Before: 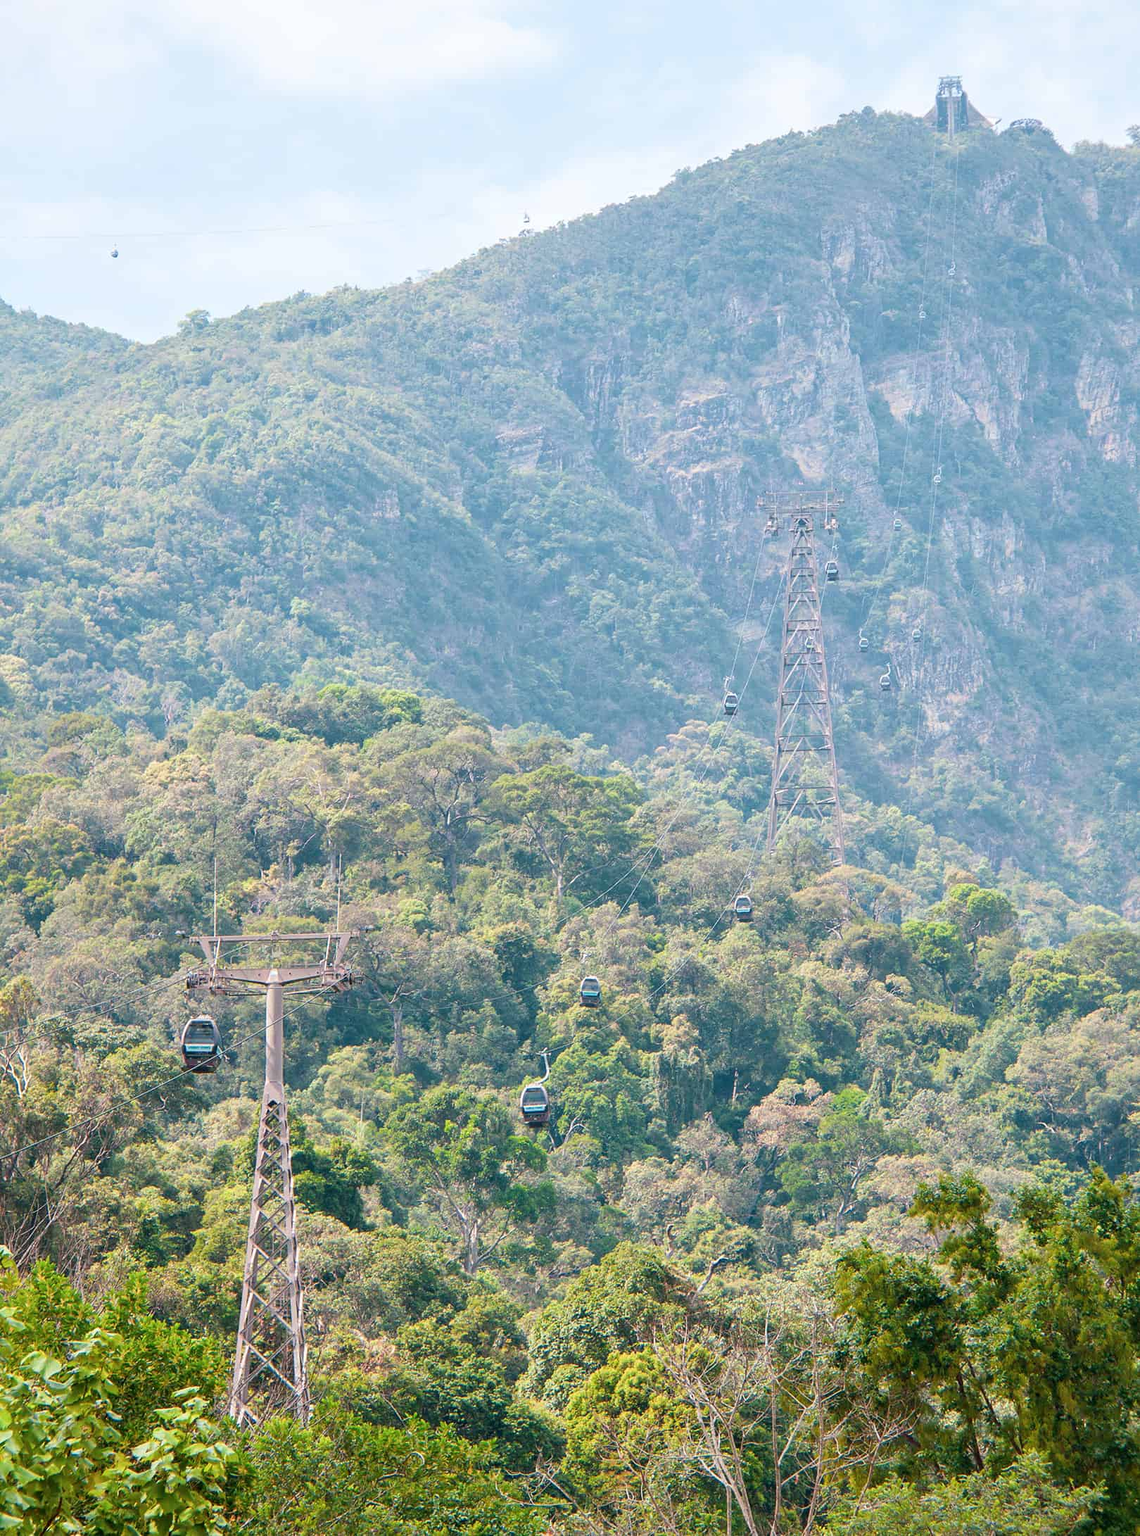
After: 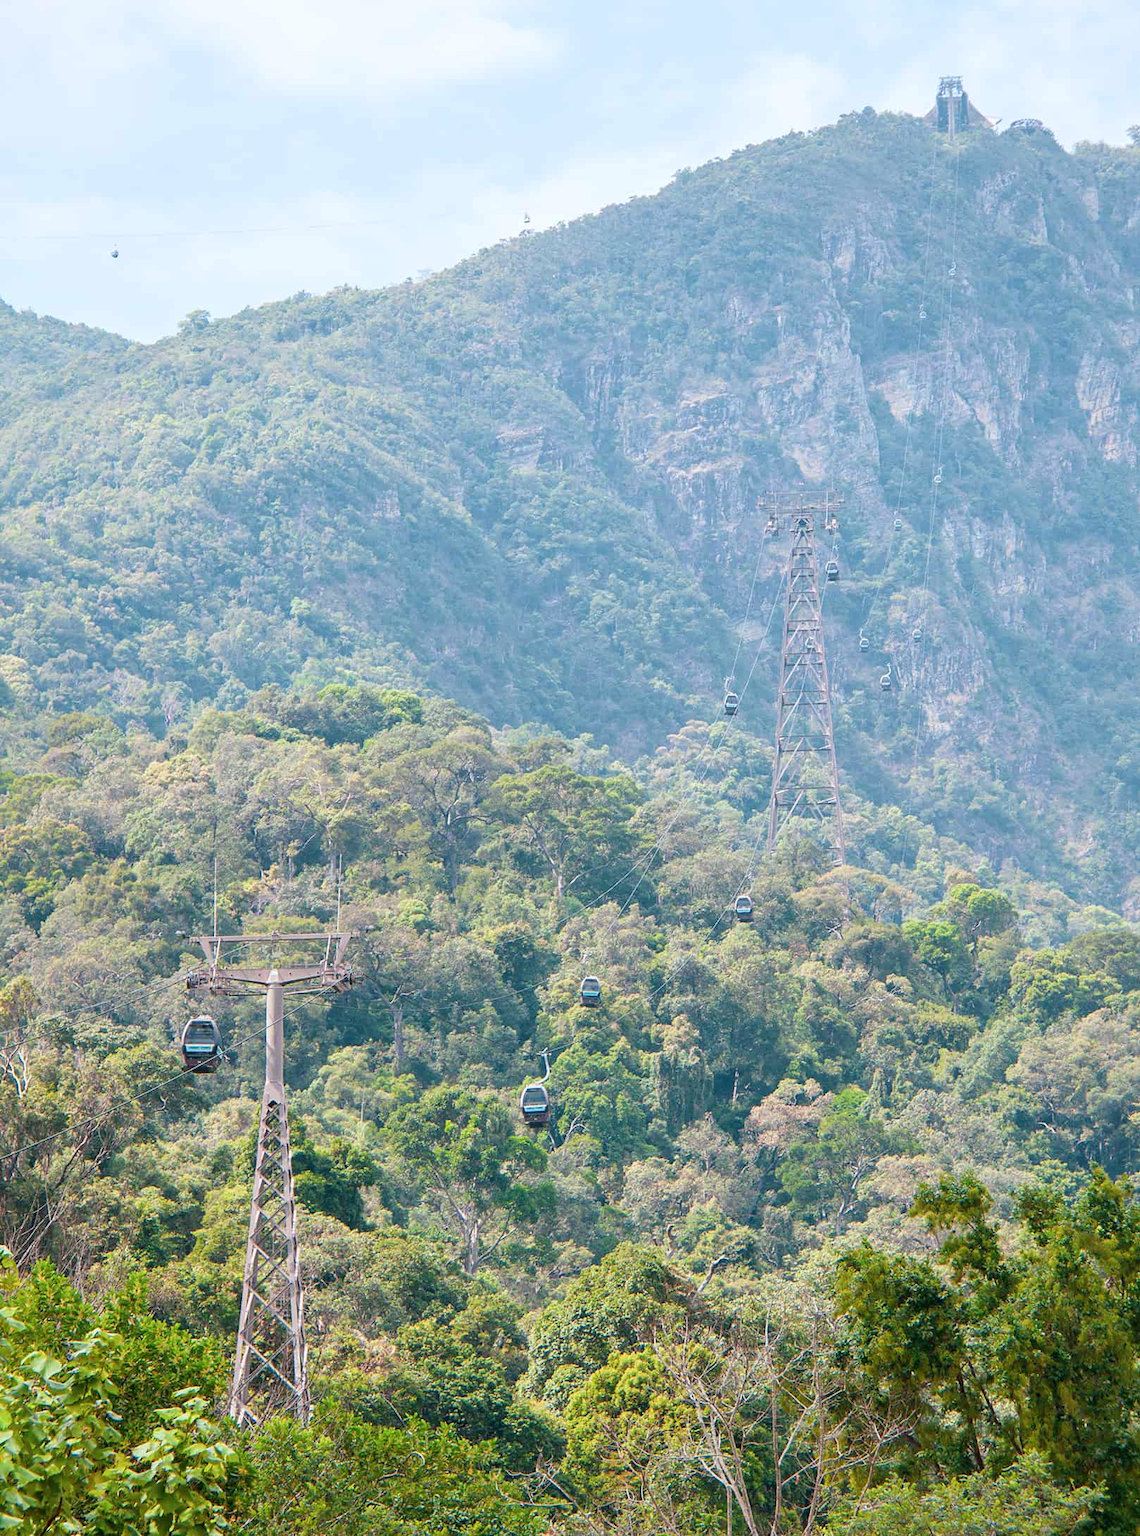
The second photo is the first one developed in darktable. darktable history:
white balance: red 0.982, blue 1.018
